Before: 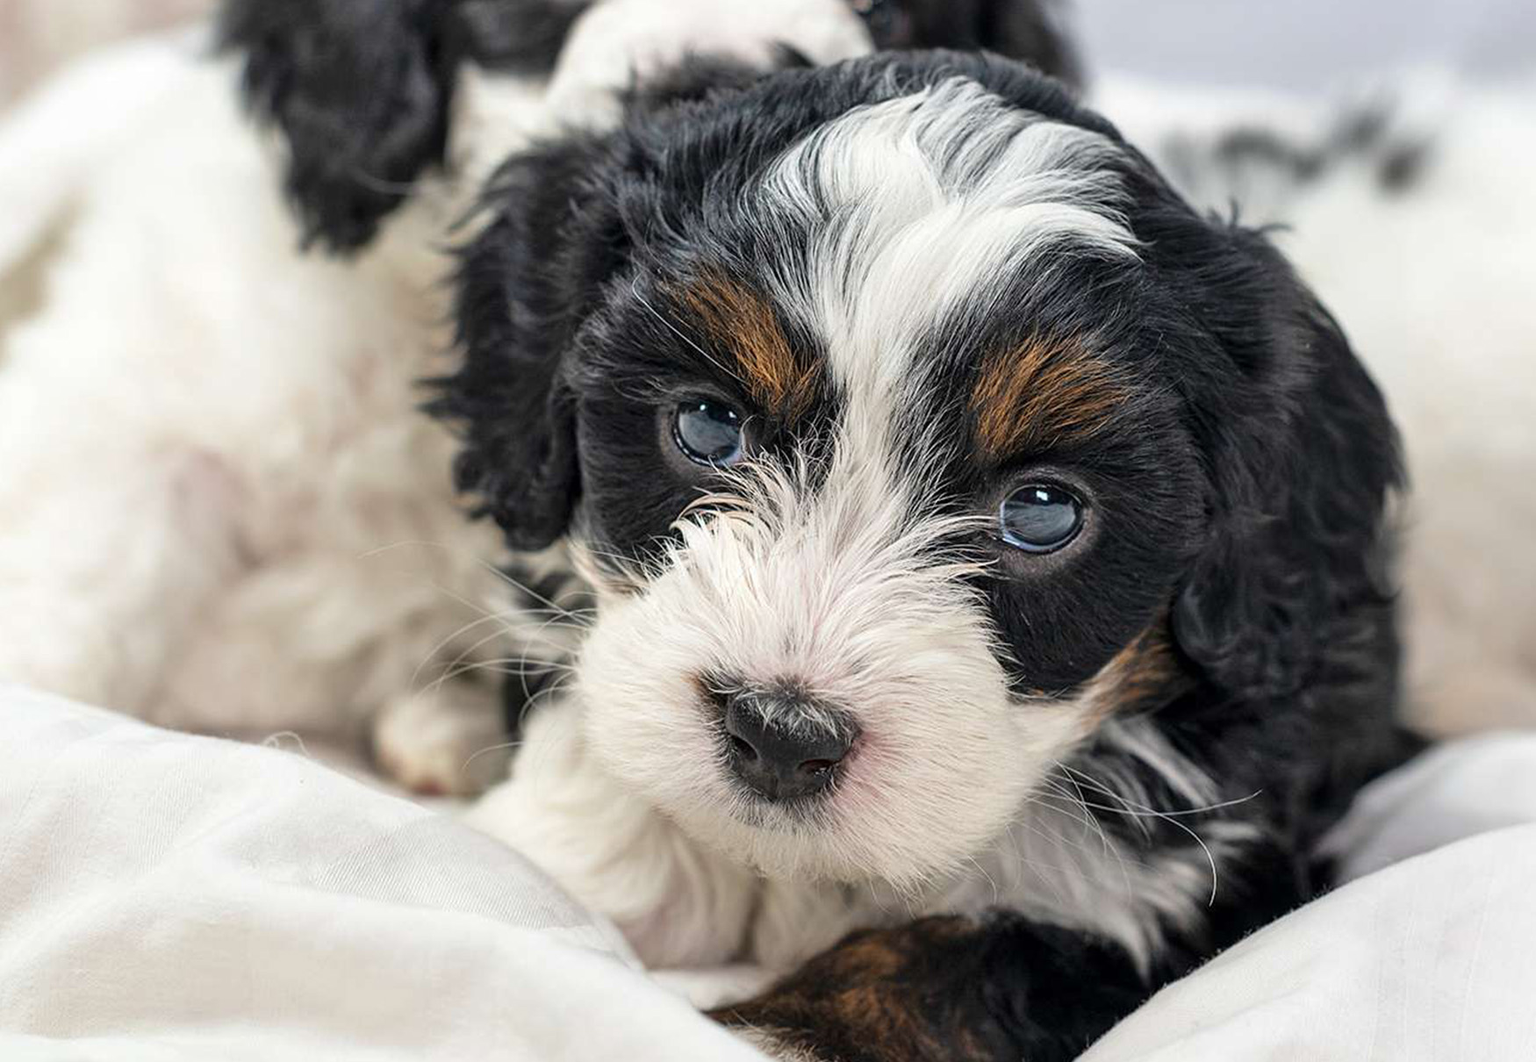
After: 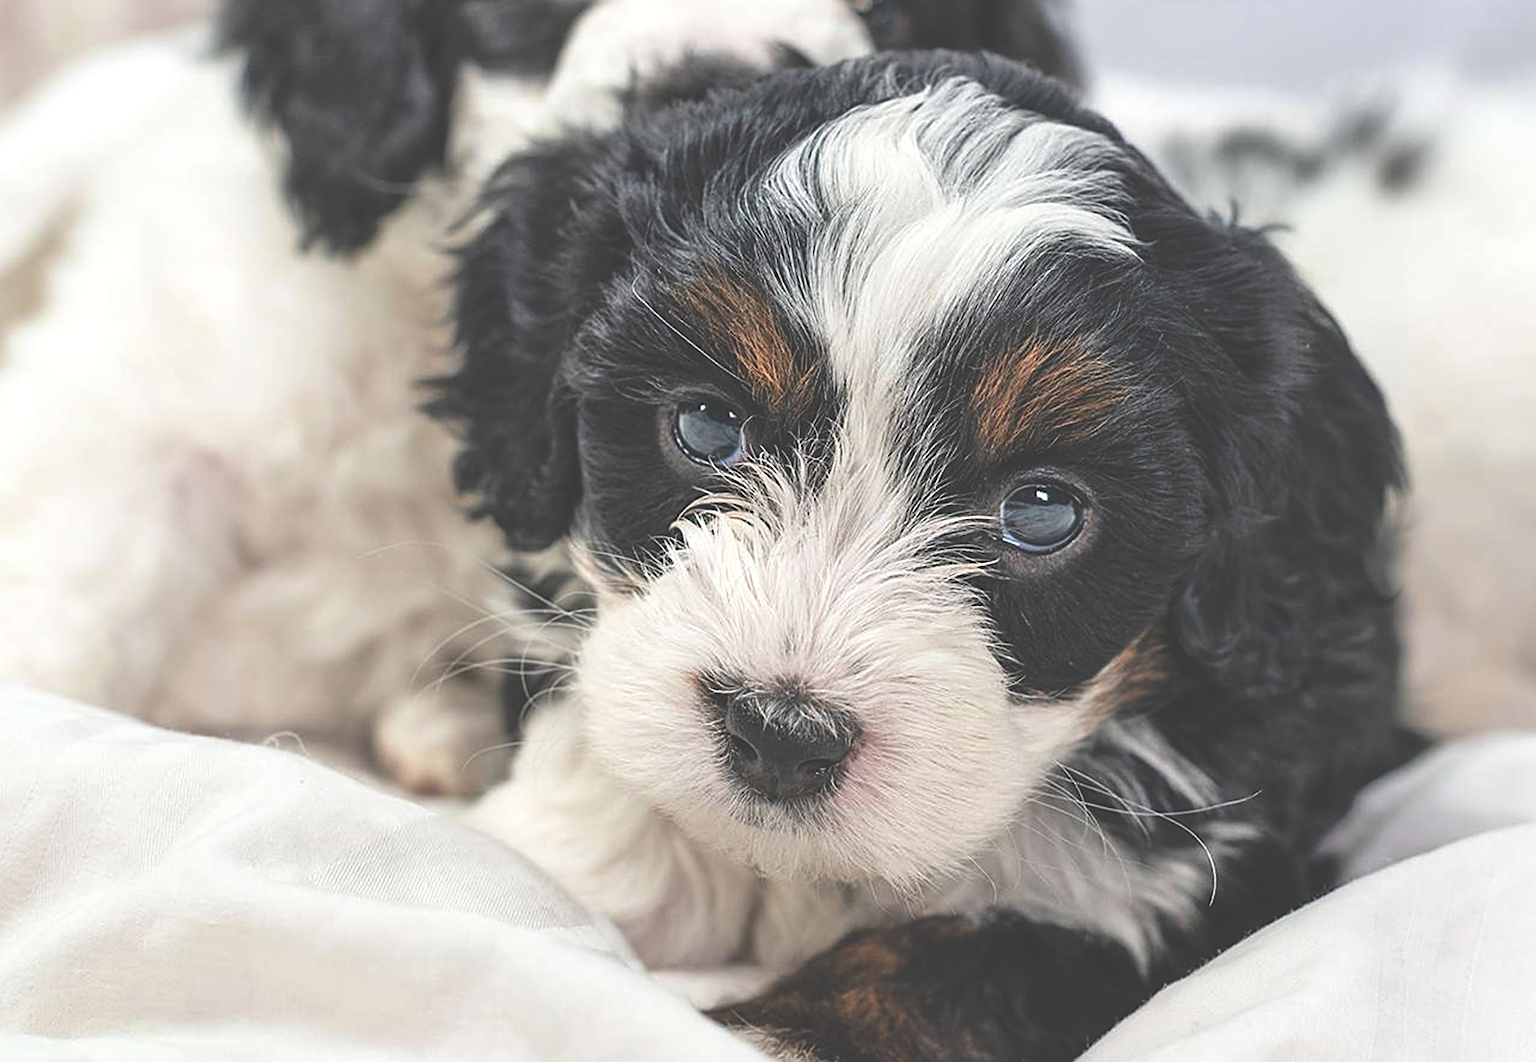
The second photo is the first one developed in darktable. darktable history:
sharpen: on, module defaults
exposure: black level correction -0.042, exposure 0.062 EV, compensate exposure bias true, compensate highlight preservation false
color zones: curves: ch1 [(0, 0.469) (0.072, 0.457) (0.243, 0.494) (0.429, 0.5) (0.571, 0.5) (0.714, 0.5) (0.857, 0.5) (1, 0.469)]; ch2 [(0, 0.499) (0.143, 0.467) (0.242, 0.436) (0.429, 0.493) (0.571, 0.5) (0.714, 0.5) (0.857, 0.5) (1, 0.499)]
